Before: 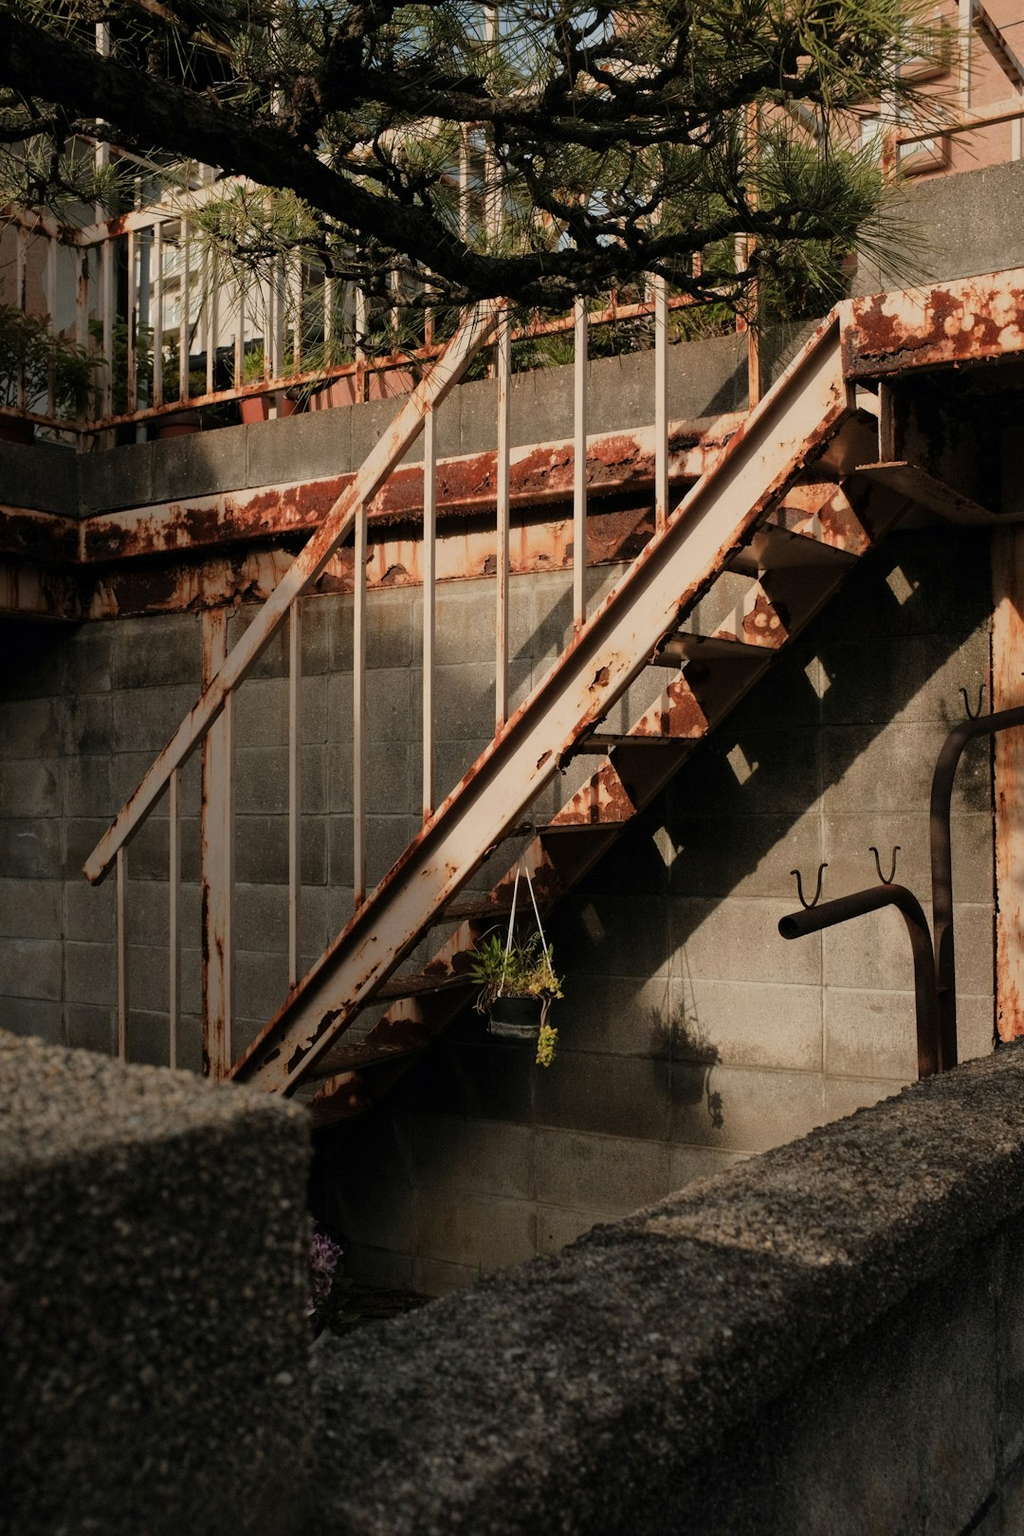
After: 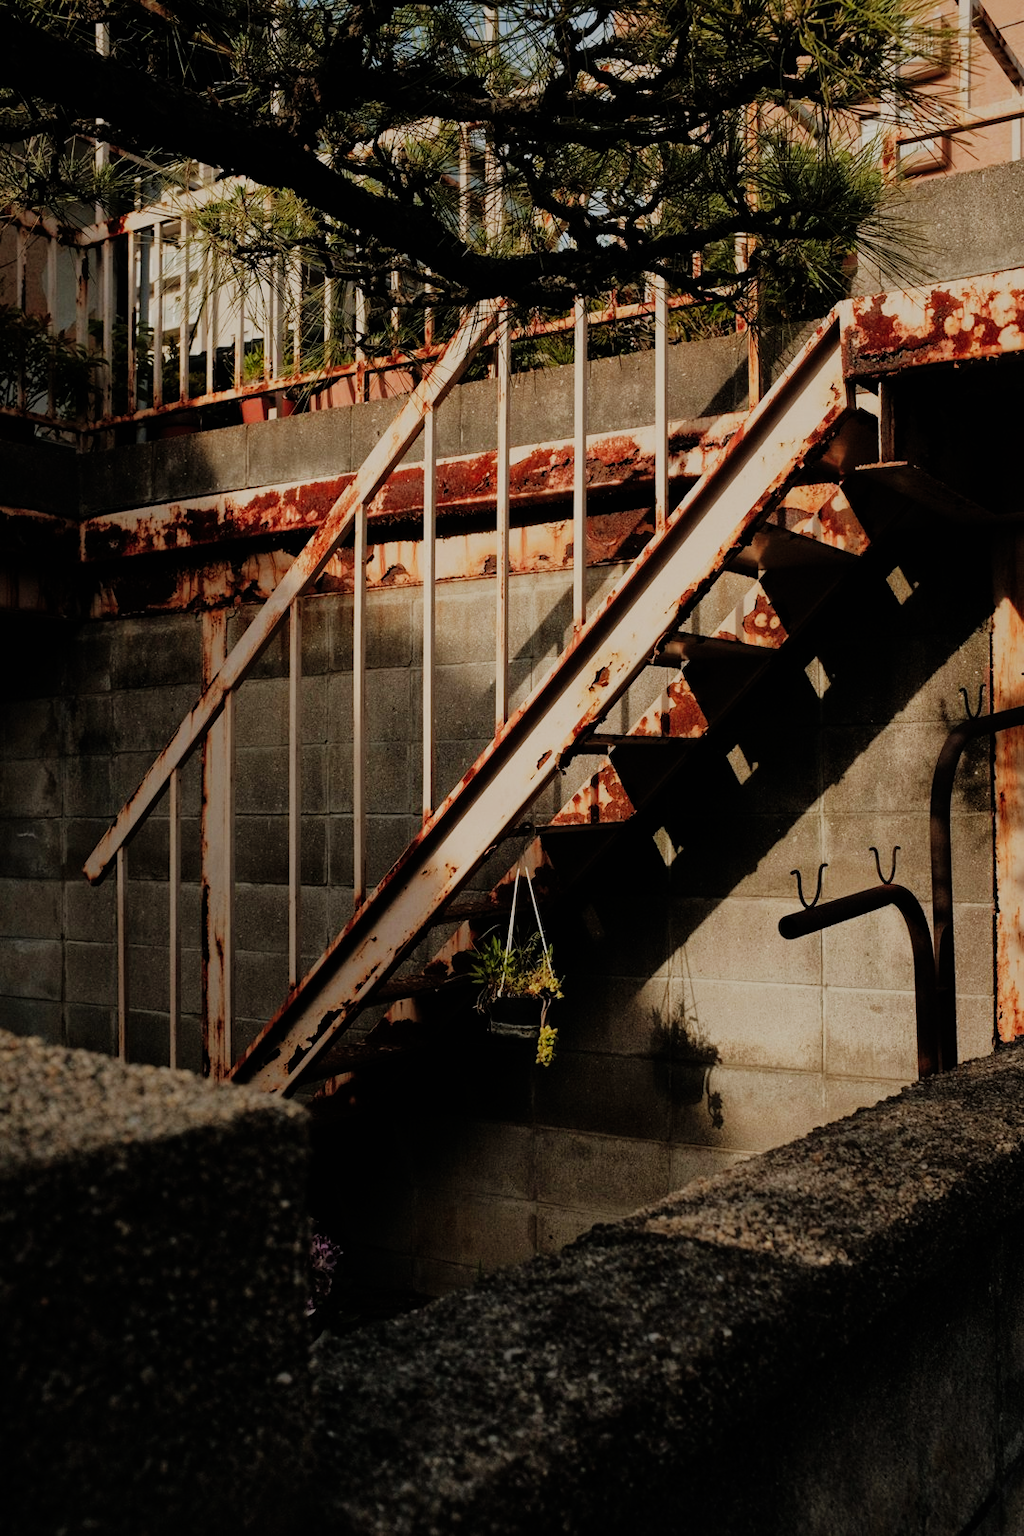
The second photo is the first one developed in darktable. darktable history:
shadows and highlights: shadows 30
sigmoid: contrast 1.8, skew -0.2, preserve hue 0%, red attenuation 0.1, red rotation 0.035, green attenuation 0.1, green rotation -0.017, blue attenuation 0.15, blue rotation -0.052, base primaries Rec2020
